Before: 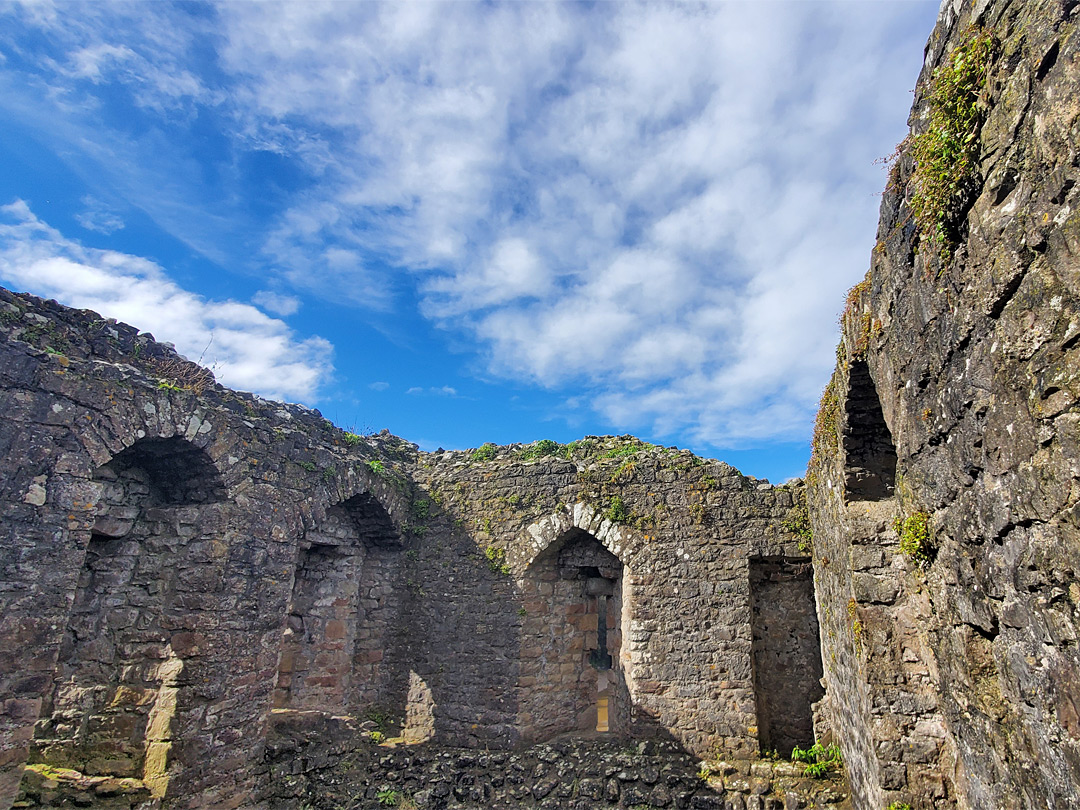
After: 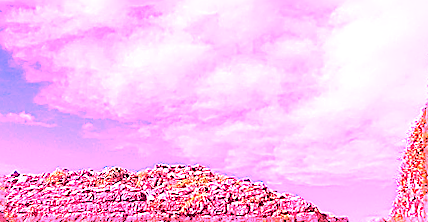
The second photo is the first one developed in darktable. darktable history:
rotate and perspective: rotation 1.69°, lens shift (vertical) -0.023, lens shift (horizontal) -0.291, crop left 0.025, crop right 0.988, crop top 0.092, crop bottom 0.842
sharpen: on, module defaults
crop: left 31.751%, top 32.172%, right 27.8%, bottom 35.83%
white balance: red 4.26, blue 1.802
tone equalizer: -8 EV -0.417 EV, -7 EV -0.389 EV, -6 EV -0.333 EV, -5 EV -0.222 EV, -3 EV 0.222 EV, -2 EV 0.333 EV, -1 EV 0.389 EV, +0 EV 0.417 EV, edges refinement/feathering 500, mask exposure compensation -1.25 EV, preserve details no
